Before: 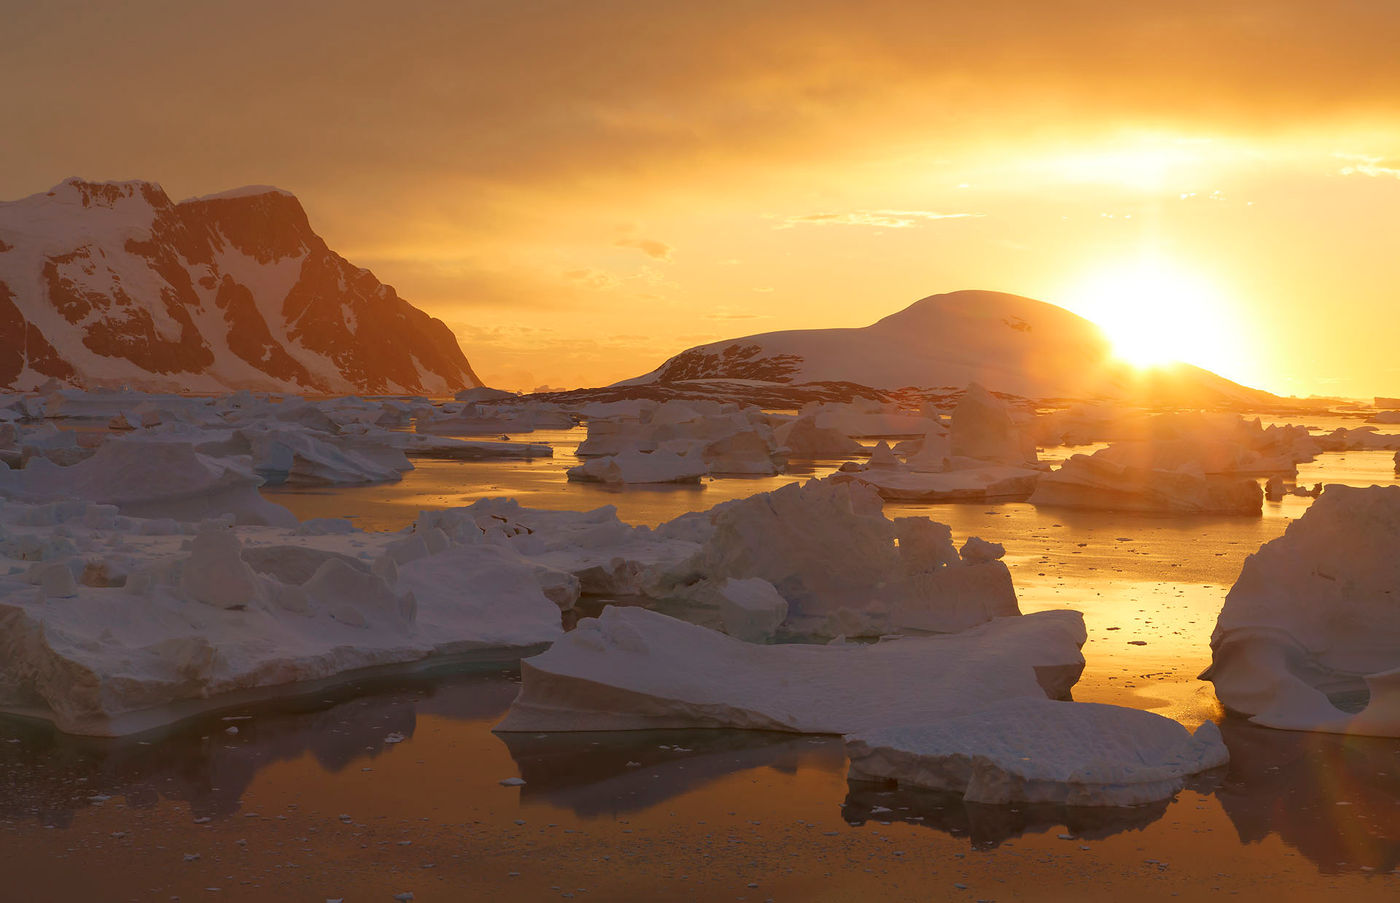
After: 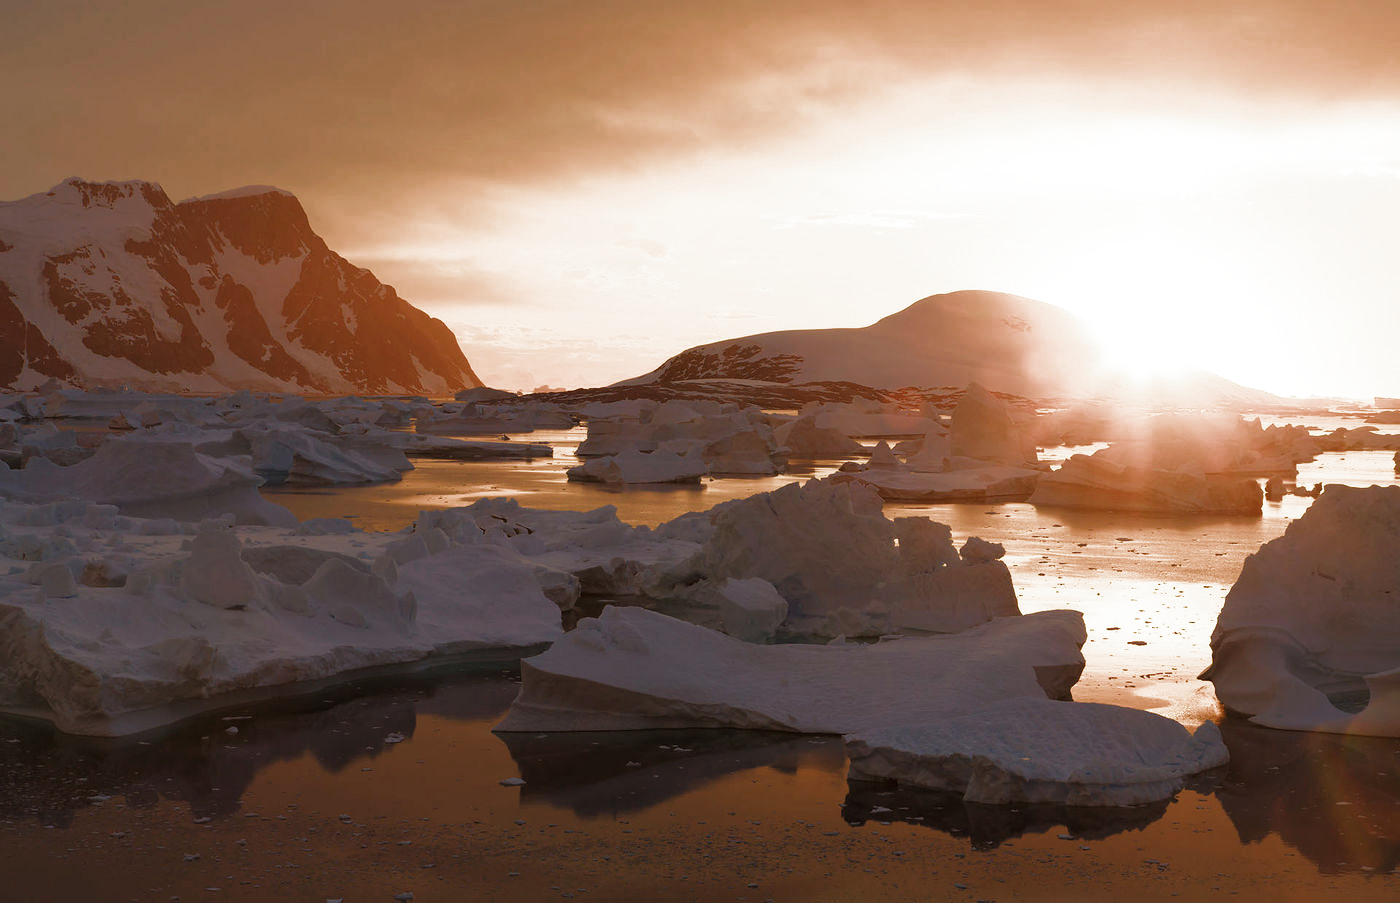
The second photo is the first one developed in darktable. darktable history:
filmic rgb: black relative exposure -8 EV, white relative exposure 2.37 EV, hardness 6.65, add noise in highlights 0.1, color science v4 (2020), iterations of high-quality reconstruction 10, type of noise poissonian
